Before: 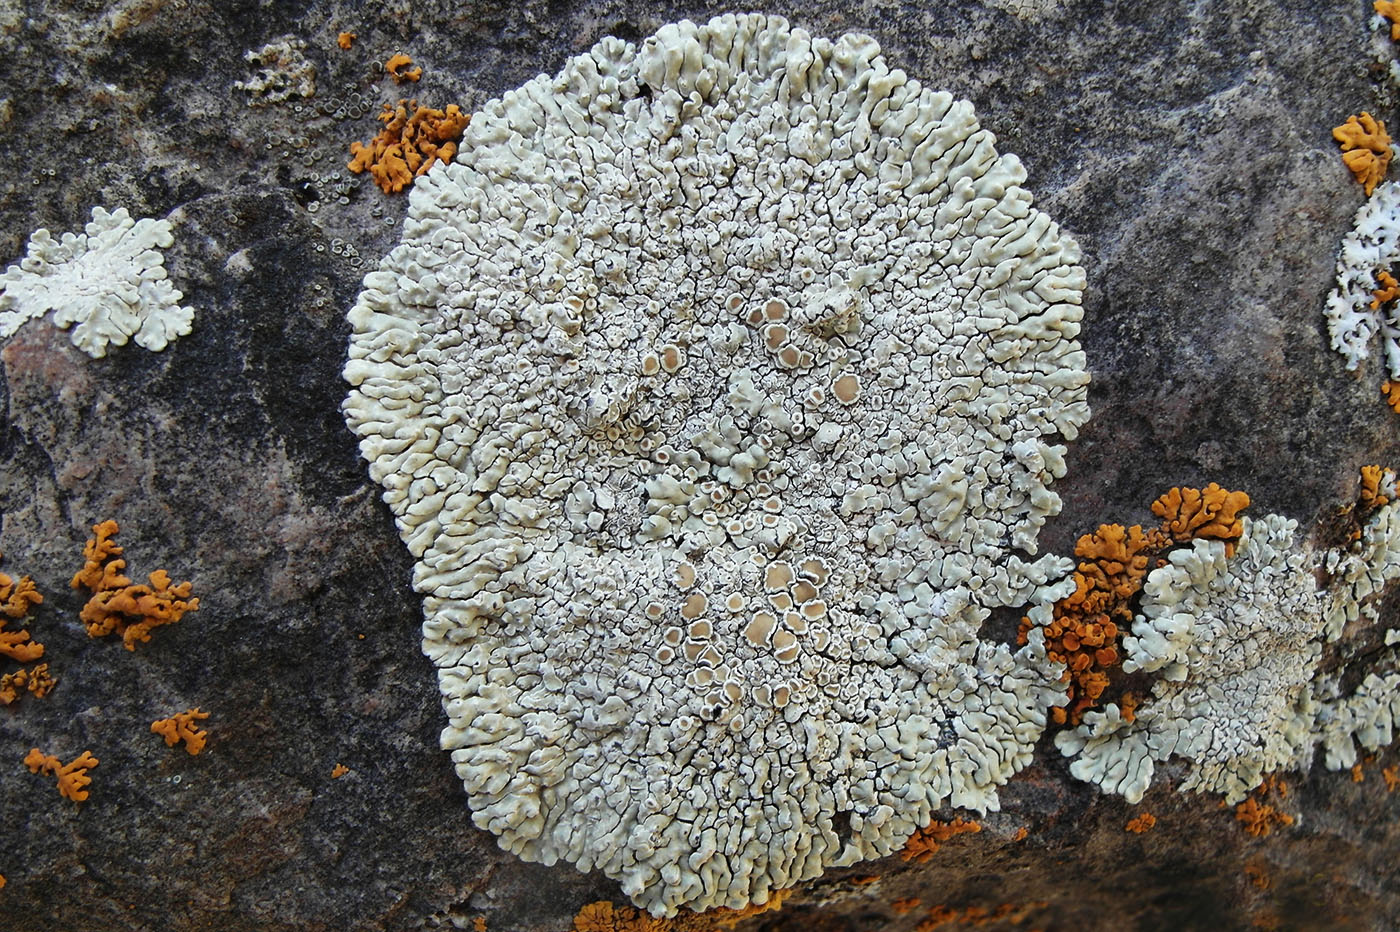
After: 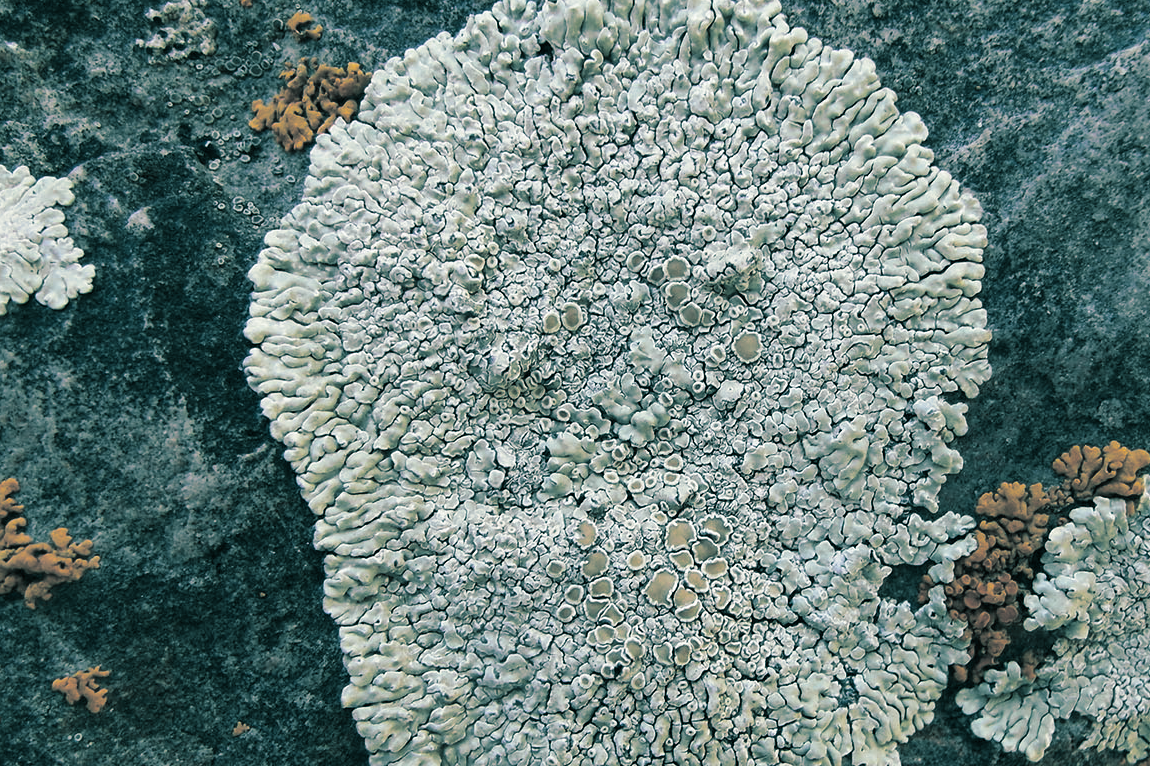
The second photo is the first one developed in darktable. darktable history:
shadows and highlights: shadows 37.27, highlights -28.18, soften with gaussian
crop and rotate: left 7.196%, top 4.574%, right 10.605%, bottom 13.178%
split-toning: shadows › hue 186.43°, highlights › hue 49.29°, compress 30.29%
